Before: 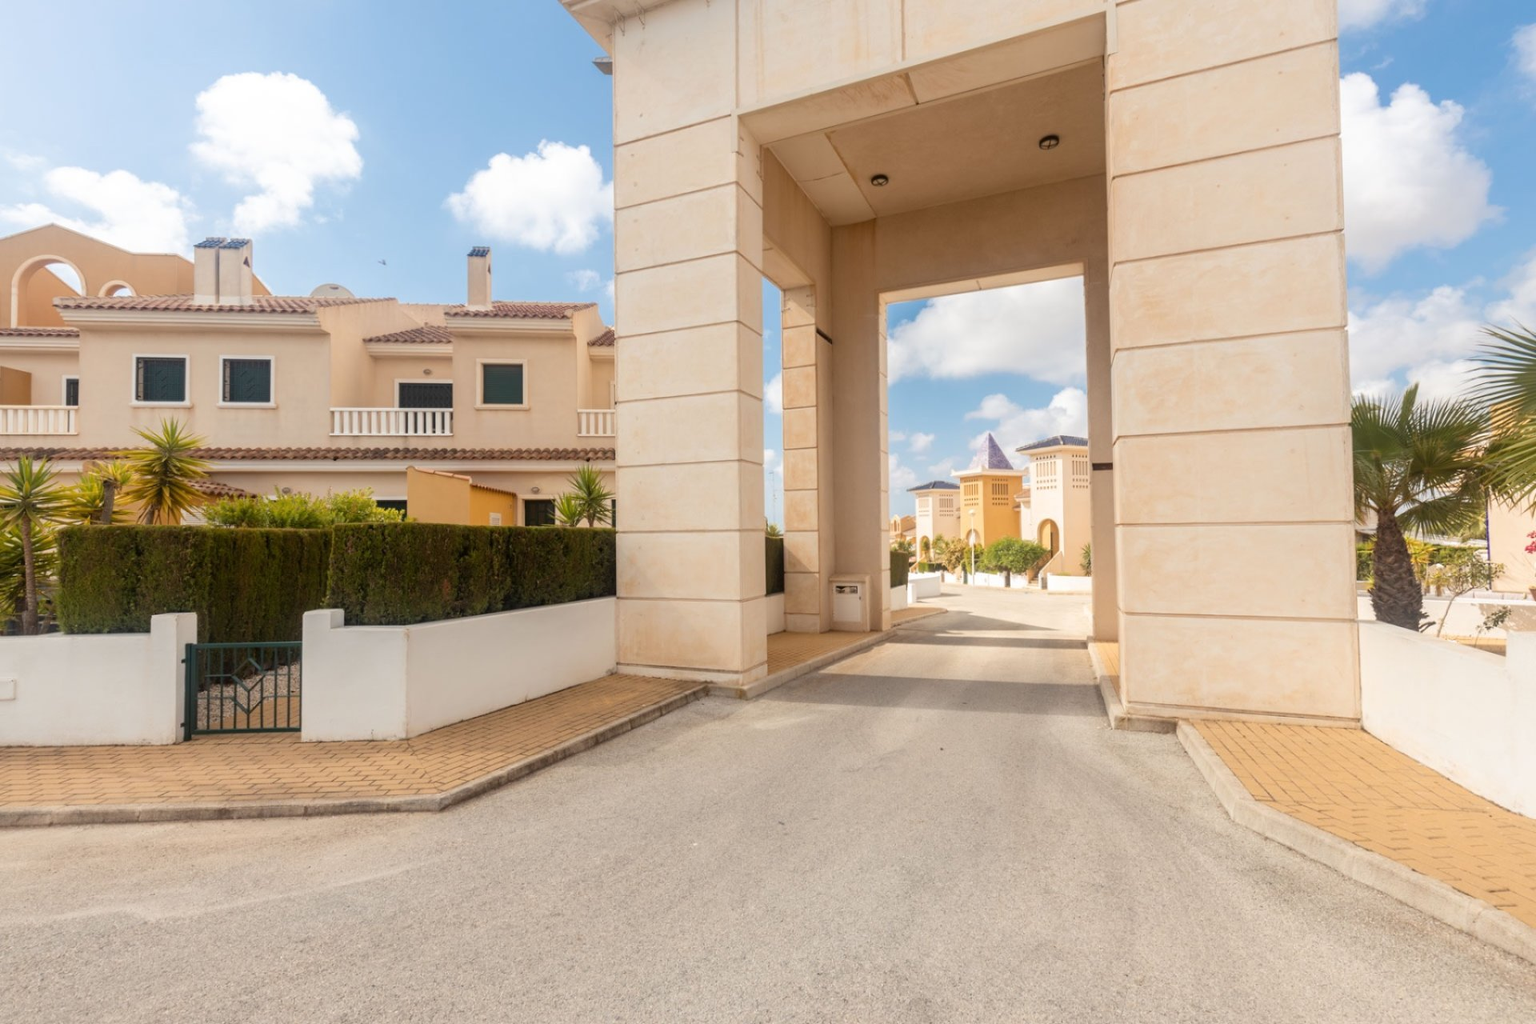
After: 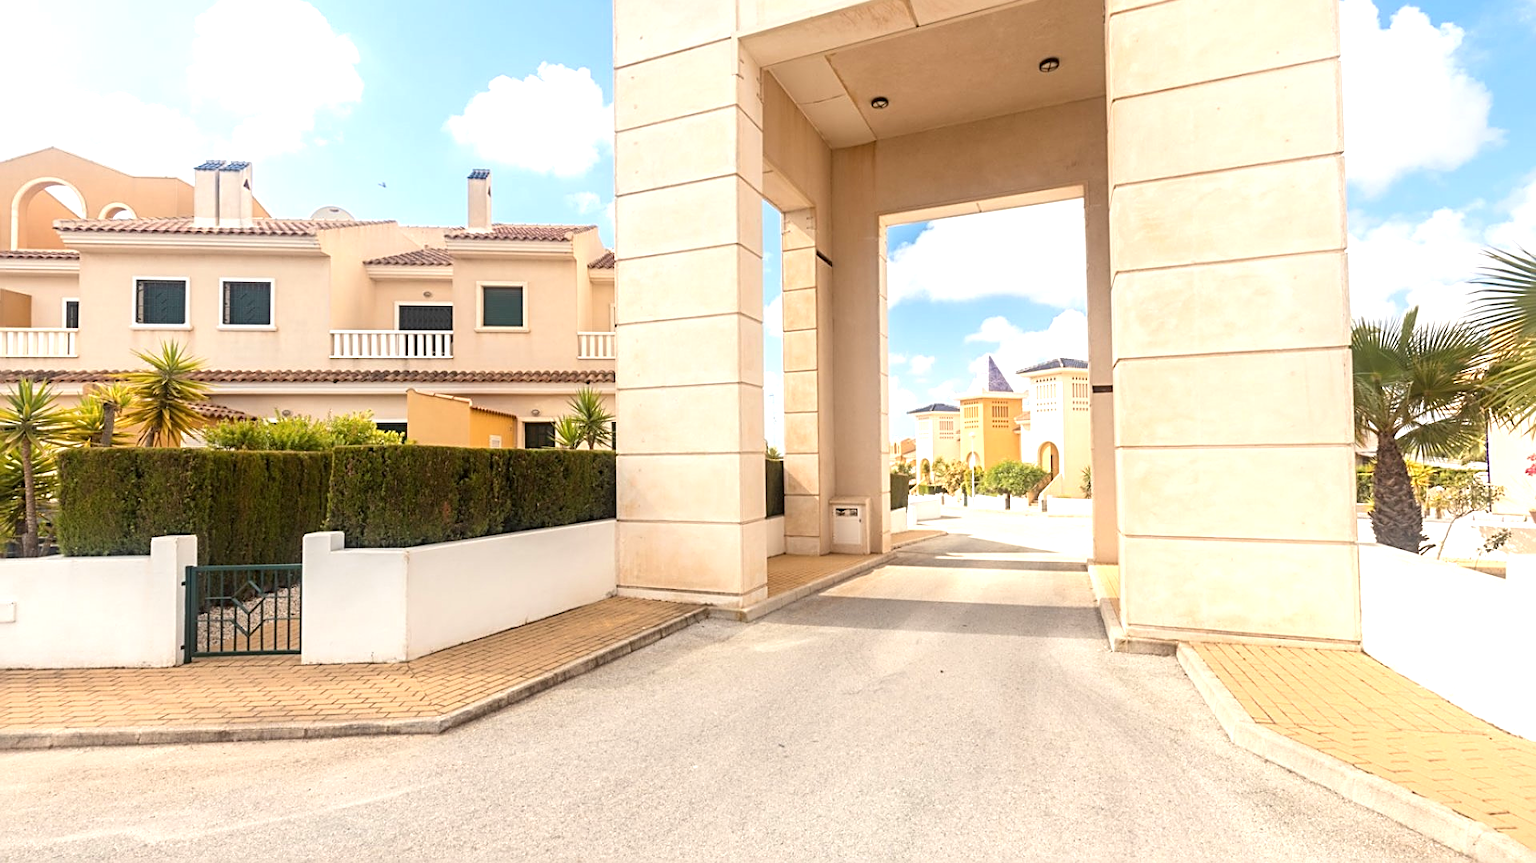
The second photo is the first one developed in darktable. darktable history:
exposure: black level correction 0, exposure 0.696 EV, compensate highlight preservation false
contrast brightness saturation: contrast 0.046
sharpen: radius 2.534, amount 0.623
crop: top 7.604%, bottom 8.065%
